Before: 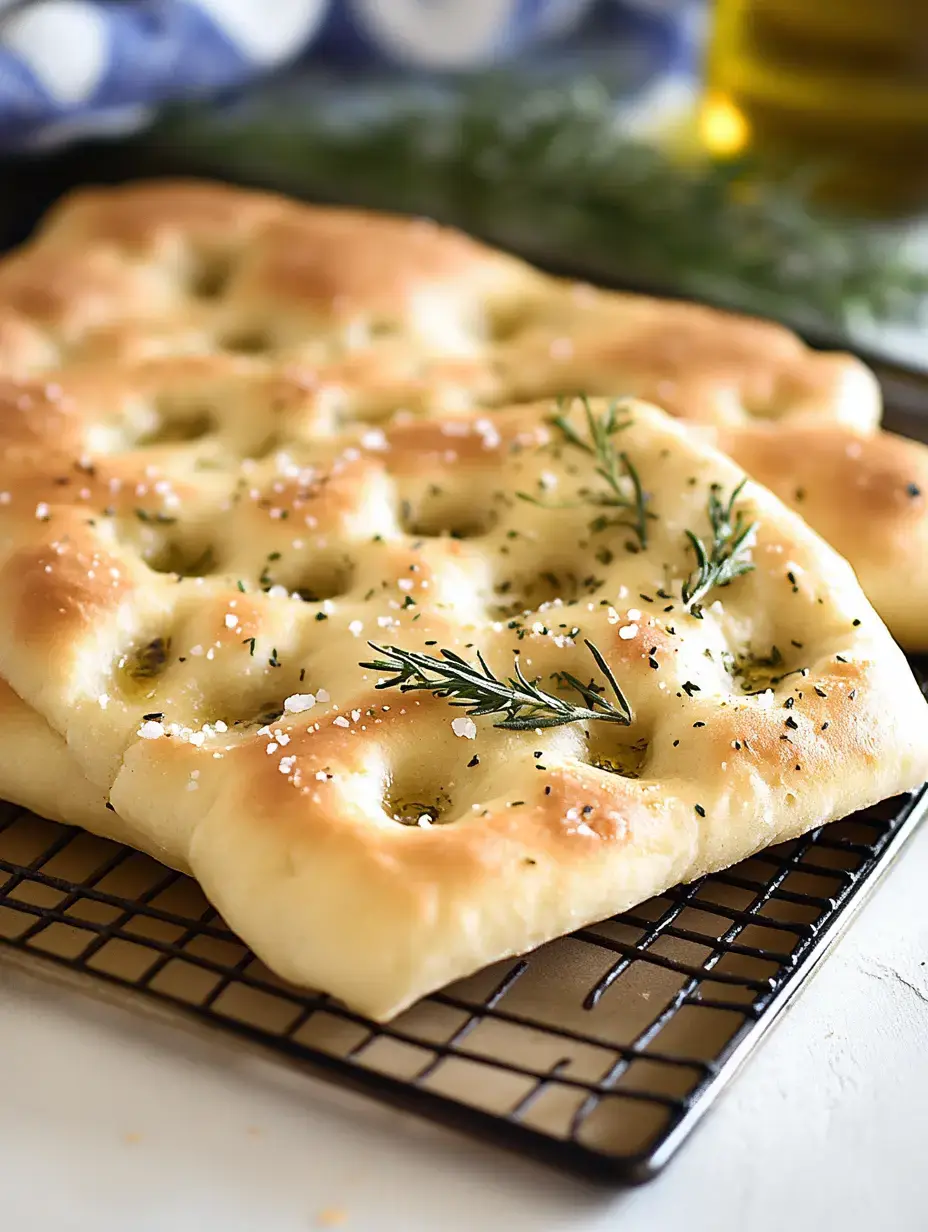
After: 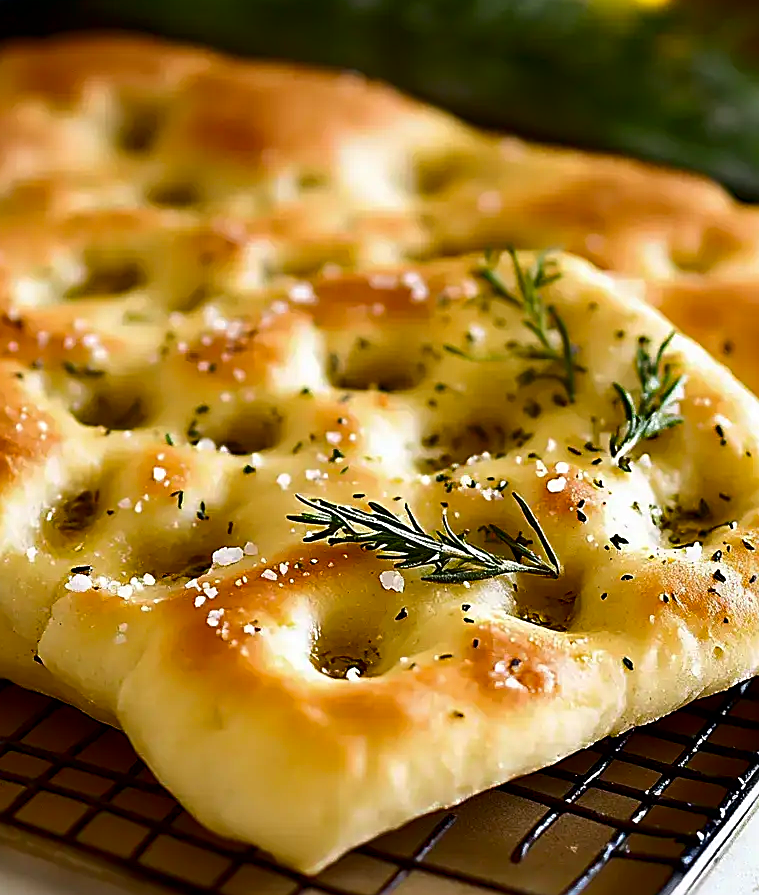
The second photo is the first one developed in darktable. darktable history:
sharpen: on, module defaults
crop: left 7.767%, top 11.961%, right 10.397%, bottom 15.391%
exposure: black level correction 0.002, compensate highlight preservation false
contrast brightness saturation: brightness -0.247, saturation 0.201
color balance rgb: power › hue 75.18°, perceptual saturation grading › global saturation 9.562%, global vibrance 20%
